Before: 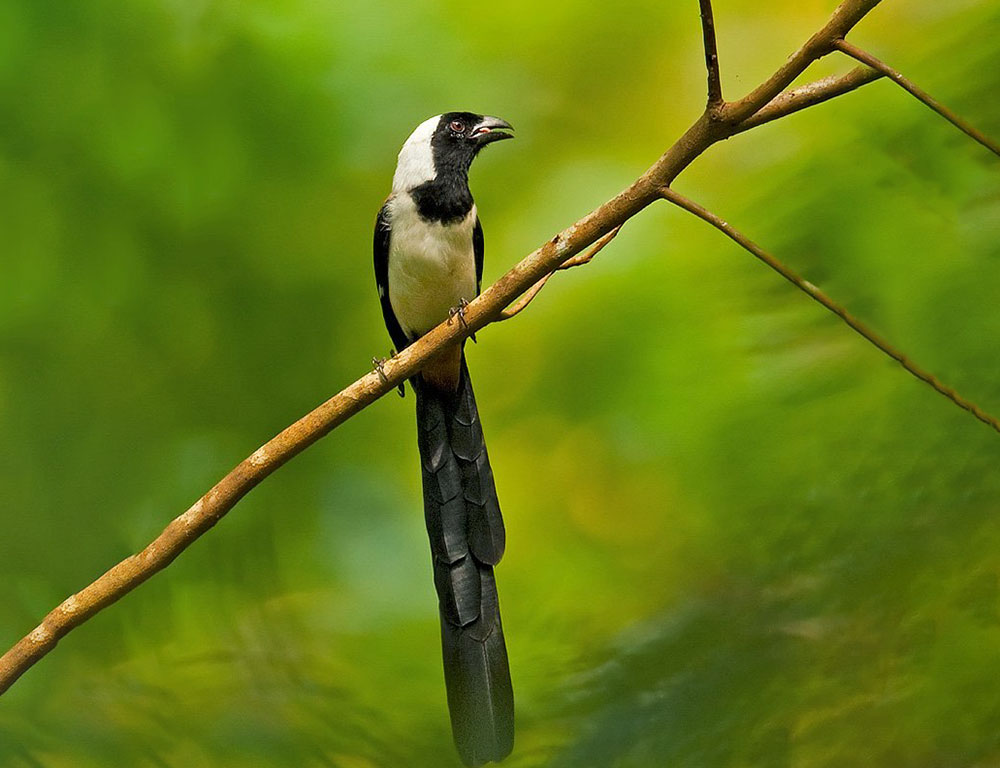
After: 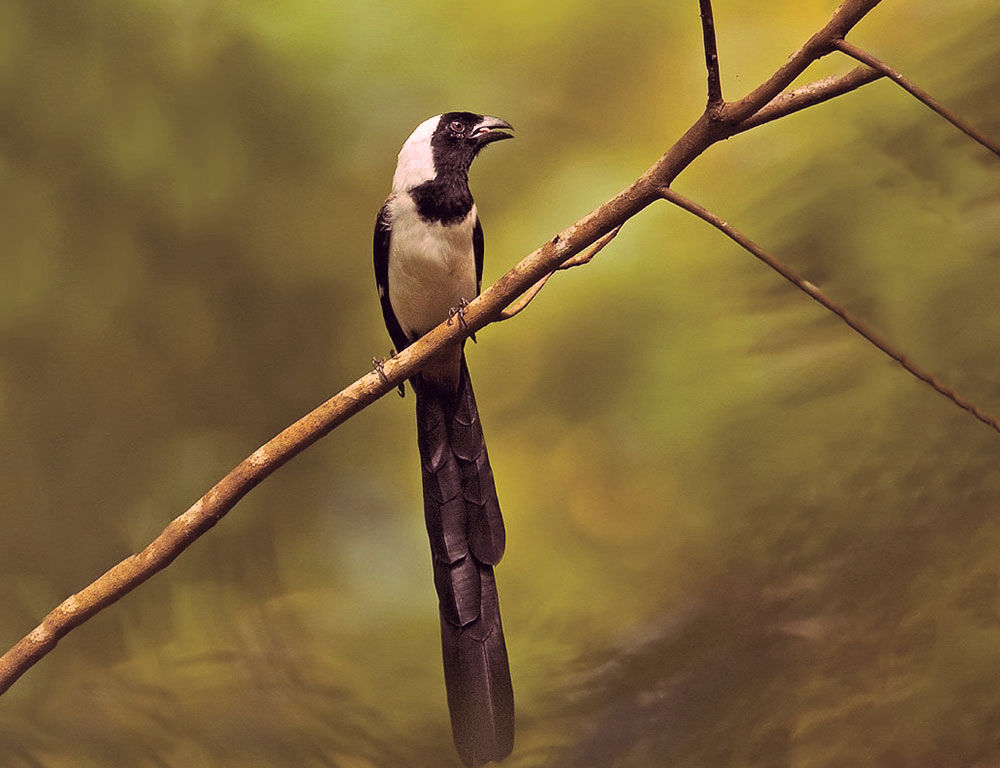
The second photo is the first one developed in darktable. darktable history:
split-toning: highlights › hue 298.8°, highlights › saturation 0.73, compress 41.76%
white balance: red 0.967, blue 1.119, emerald 0.756
color correction: highlights a* 19.59, highlights b* 27.49, shadows a* 3.46, shadows b* -17.28, saturation 0.73
